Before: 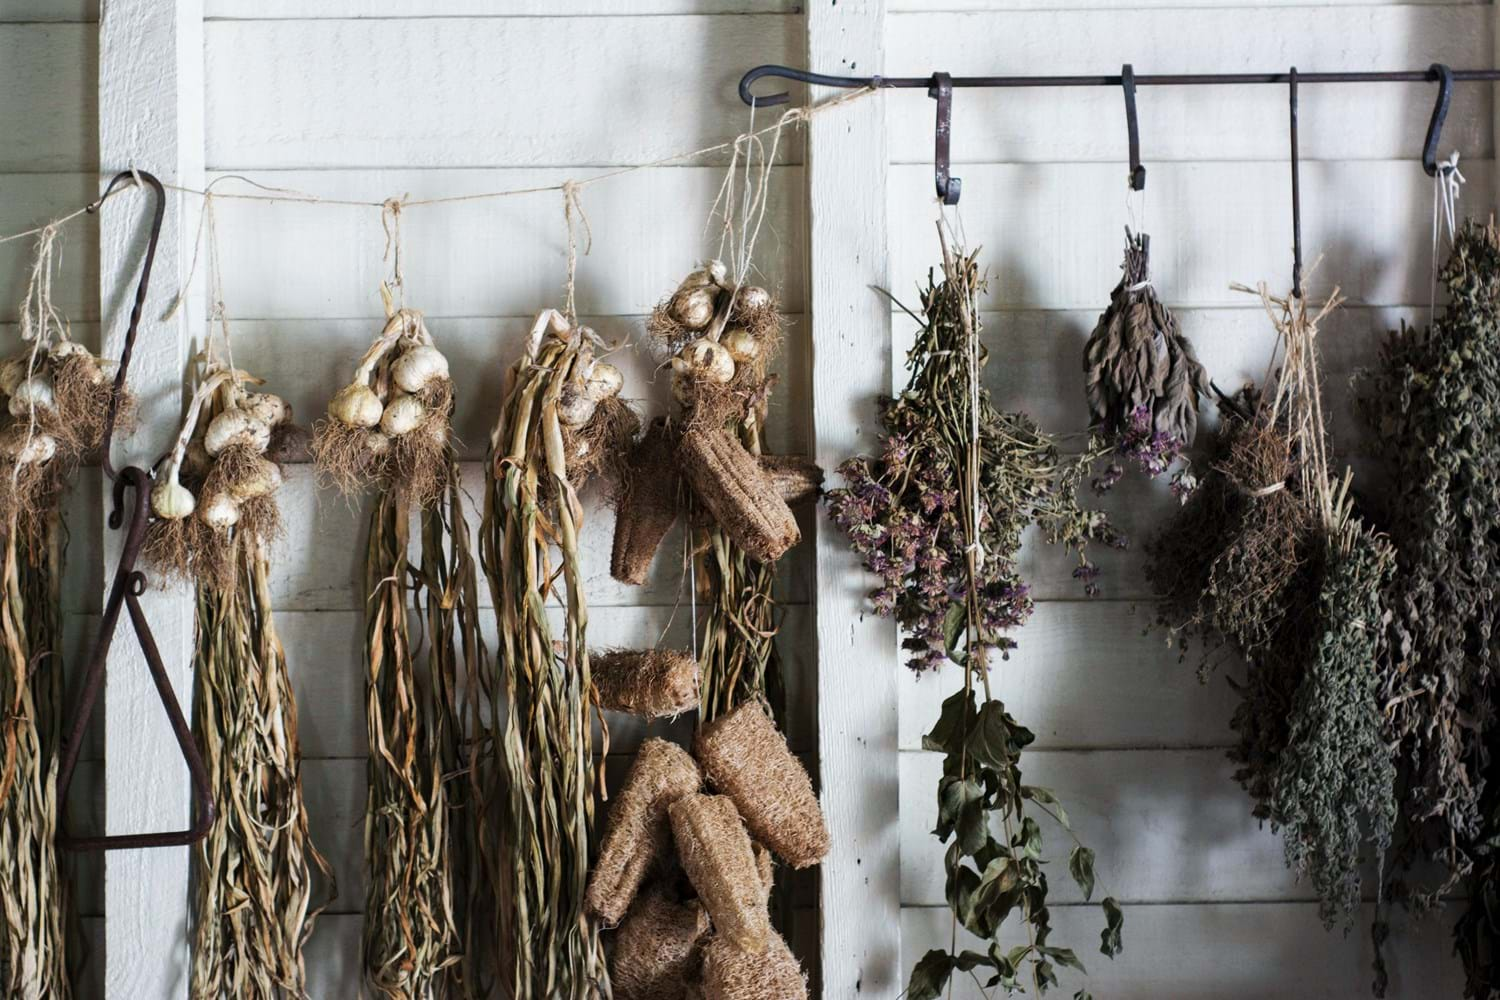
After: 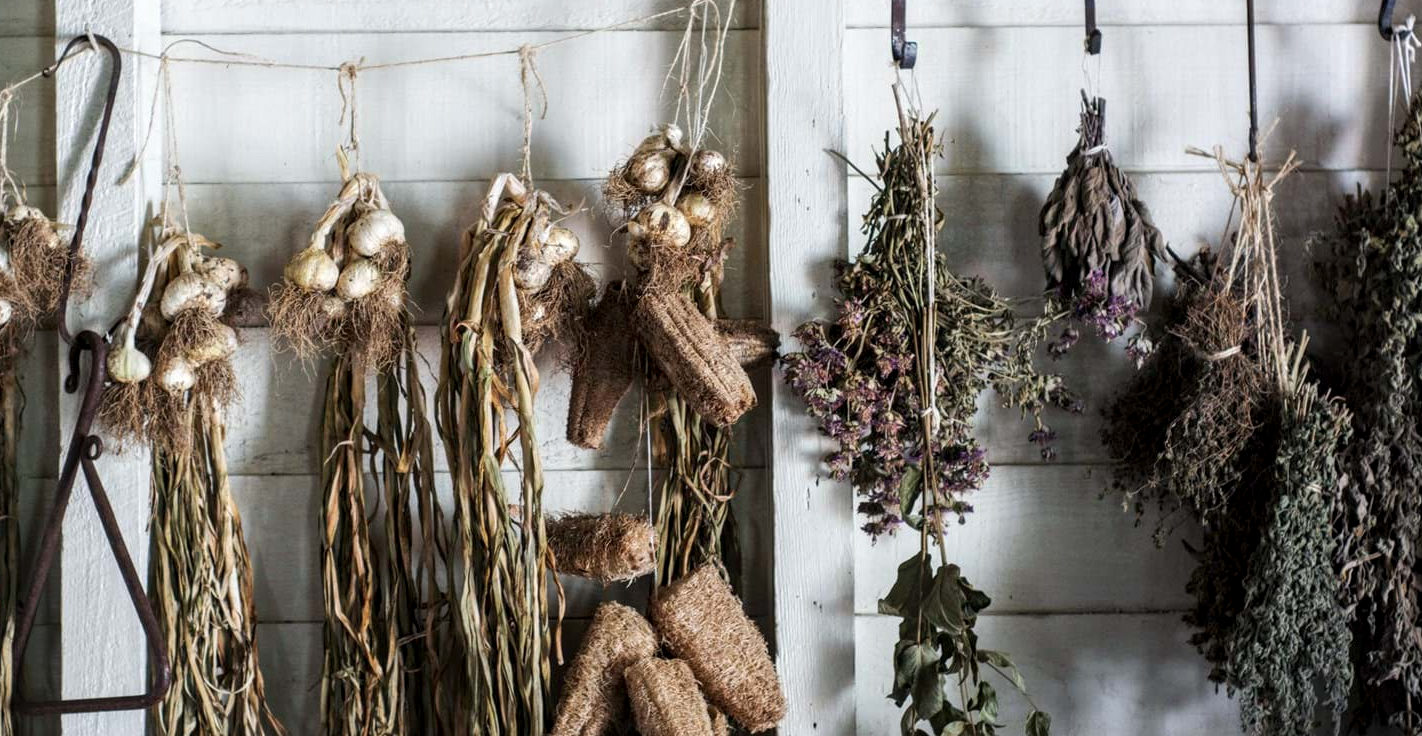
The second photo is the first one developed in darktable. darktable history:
crop and rotate: left 2.943%, top 13.676%, right 2.244%, bottom 12.682%
local contrast: detail 130%
